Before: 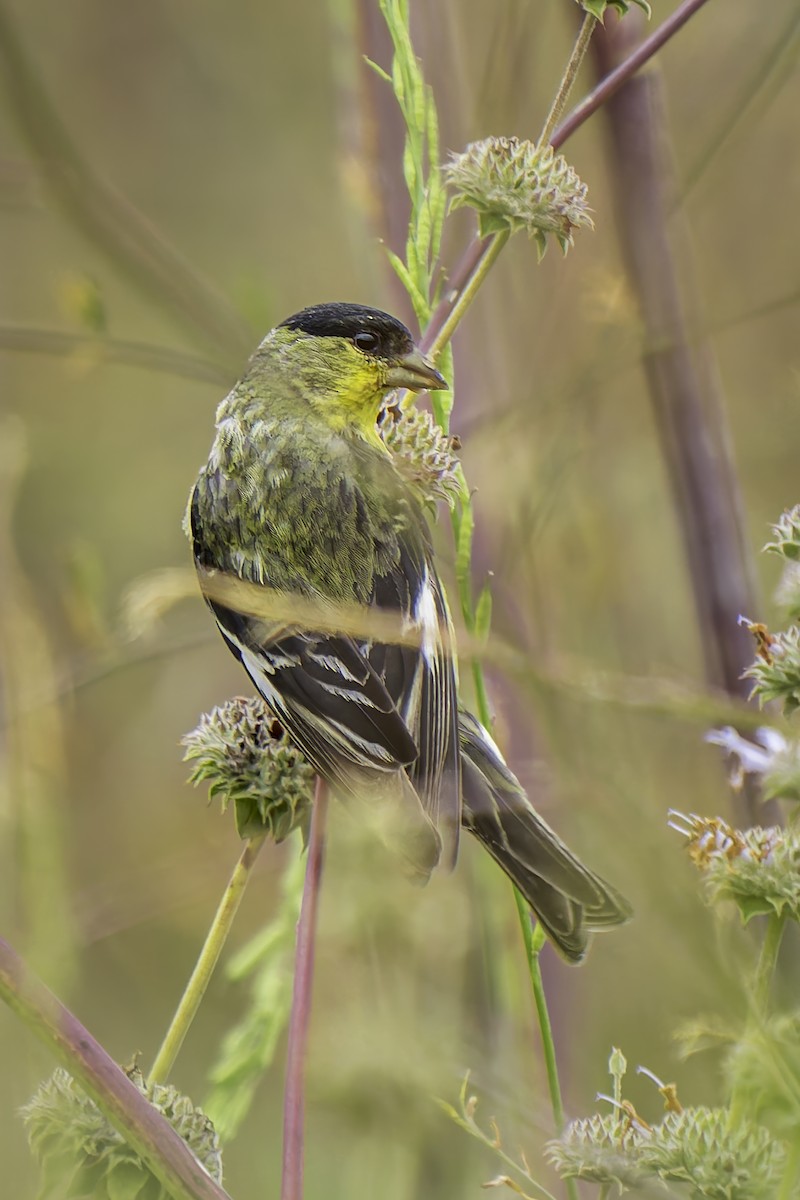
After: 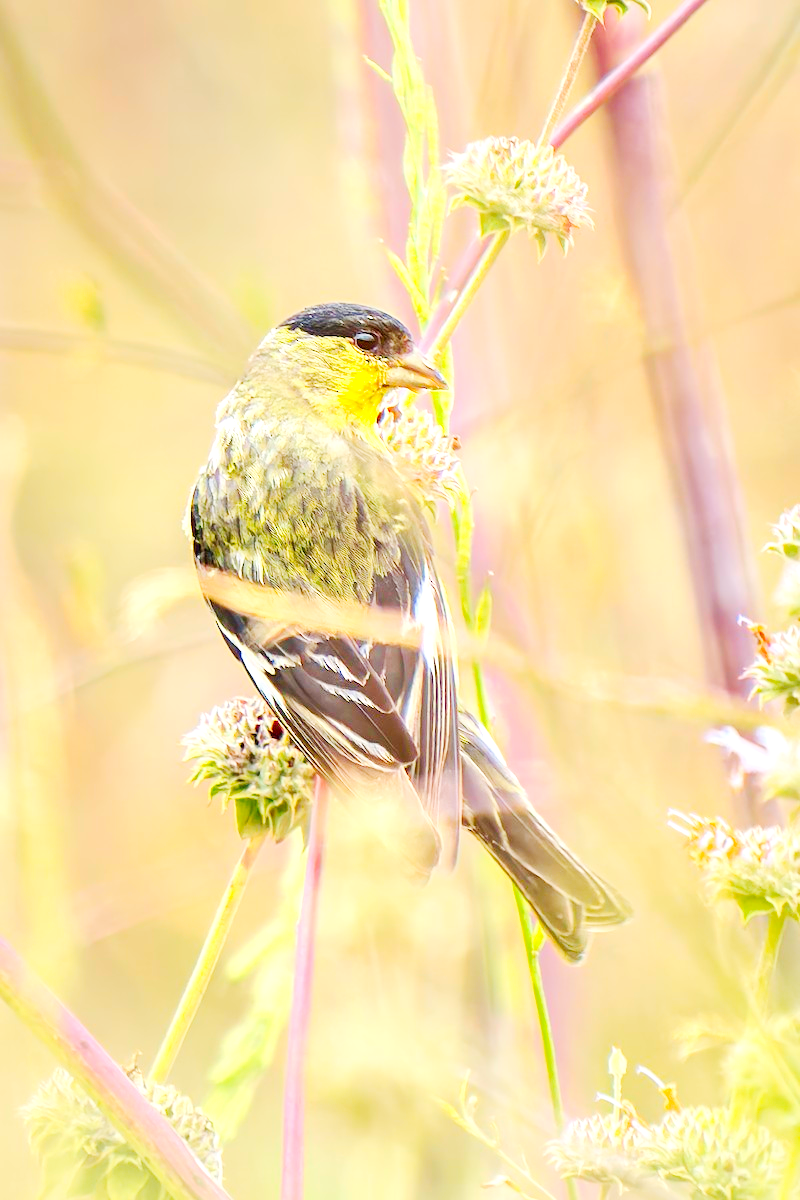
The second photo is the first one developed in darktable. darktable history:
exposure: exposure 1.142 EV, compensate highlight preservation false
tone curve: curves: ch0 [(0, 0) (0.078, 0.052) (0.236, 0.22) (0.427, 0.472) (0.508, 0.586) (0.654, 0.742) (0.793, 0.851) (0.994, 0.974)]; ch1 [(0, 0) (0.161, 0.092) (0.35, 0.33) (0.392, 0.392) (0.456, 0.456) (0.505, 0.502) (0.537, 0.518) (0.553, 0.534) (0.602, 0.579) (0.718, 0.718) (1, 1)]; ch2 [(0, 0) (0.346, 0.362) (0.411, 0.412) (0.502, 0.502) (0.531, 0.521) (0.586, 0.59) (0.621, 0.604) (1, 1)], preserve colors none
contrast brightness saturation: contrast 0.029, brightness 0.055, saturation 0.132
